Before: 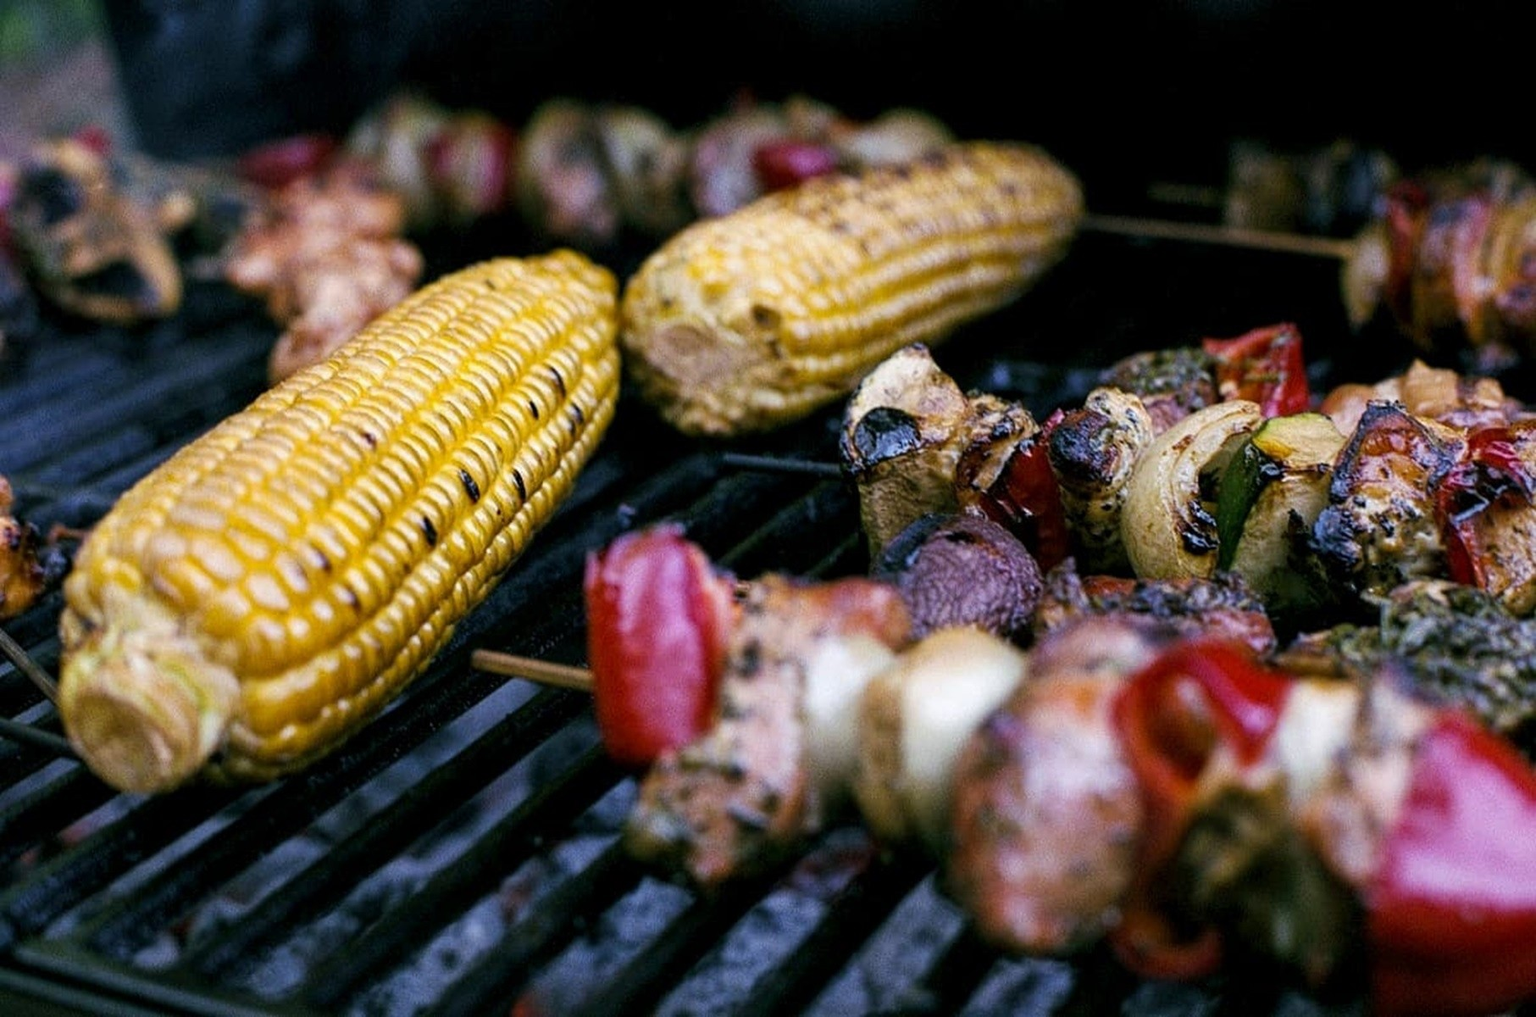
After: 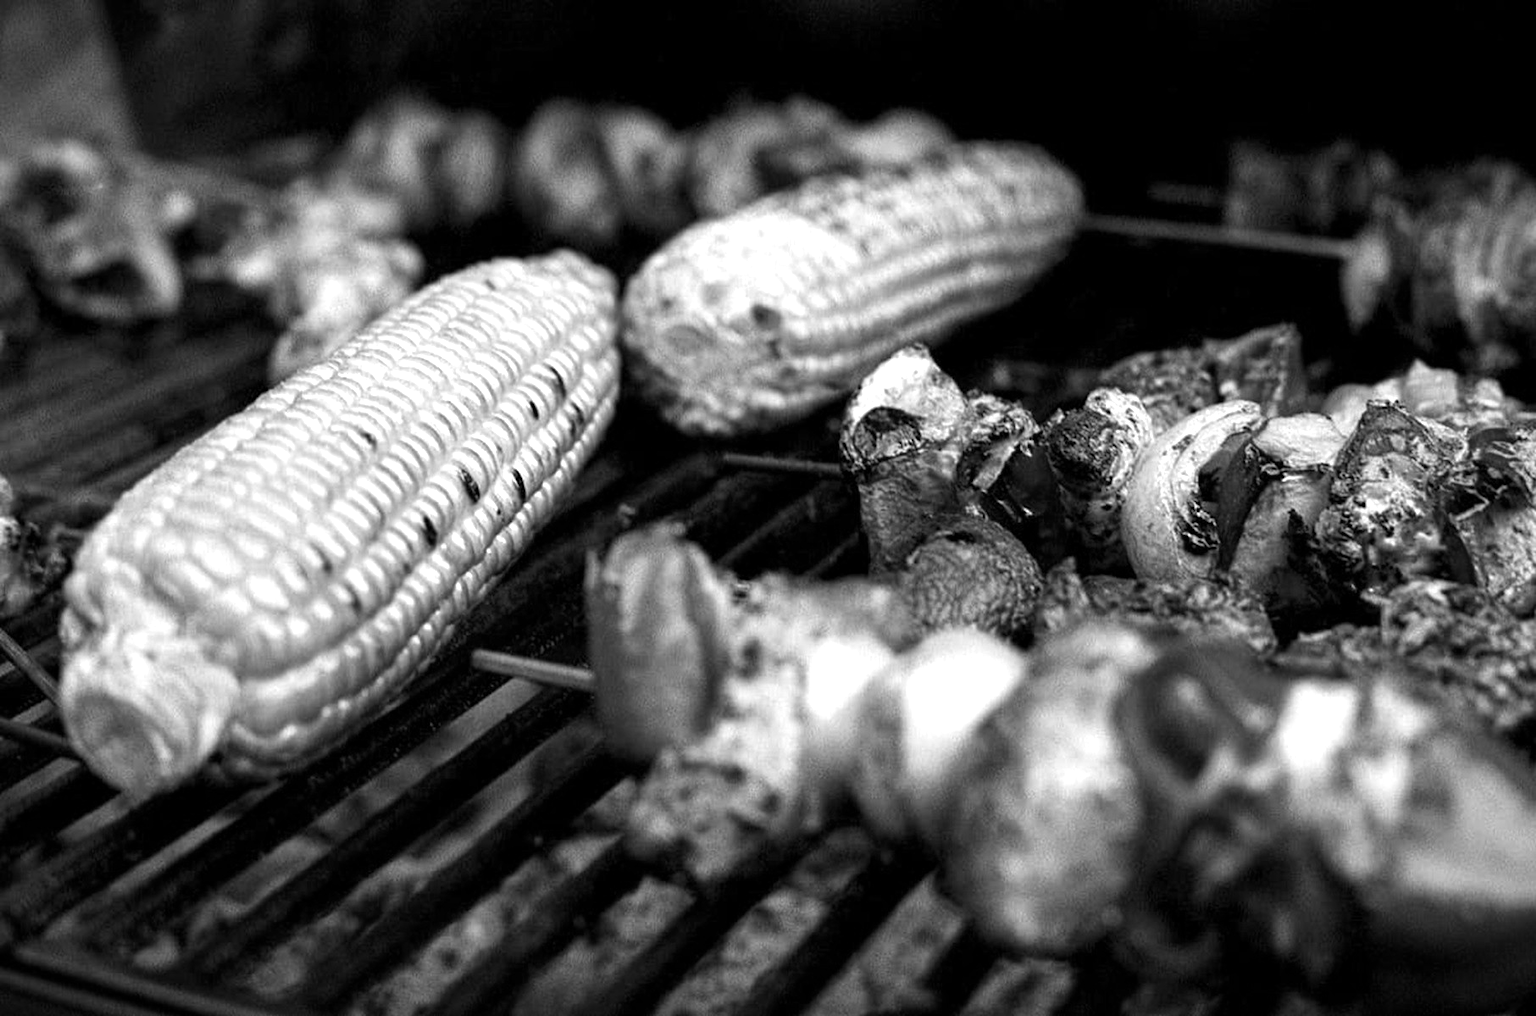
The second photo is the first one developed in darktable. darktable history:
levels: mode automatic
color balance rgb: linear chroma grading › shadows -2.2%, linear chroma grading › highlights -15%, linear chroma grading › global chroma -10%, linear chroma grading › mid-tones -10%, perceptual saturation grading › global saturation 45%, perceptual saturation grading › highlights -50%, perceptual saturation grading › shadows 30%, perceptual brilliance grading › global brilliance 18%, global vibrance 45%
vignetting: fall-off start 98.29%, fall-off radius 100%, brightness -1, saturation 0.5, width/height ratio 1.428
monochrome: on, module defaults
